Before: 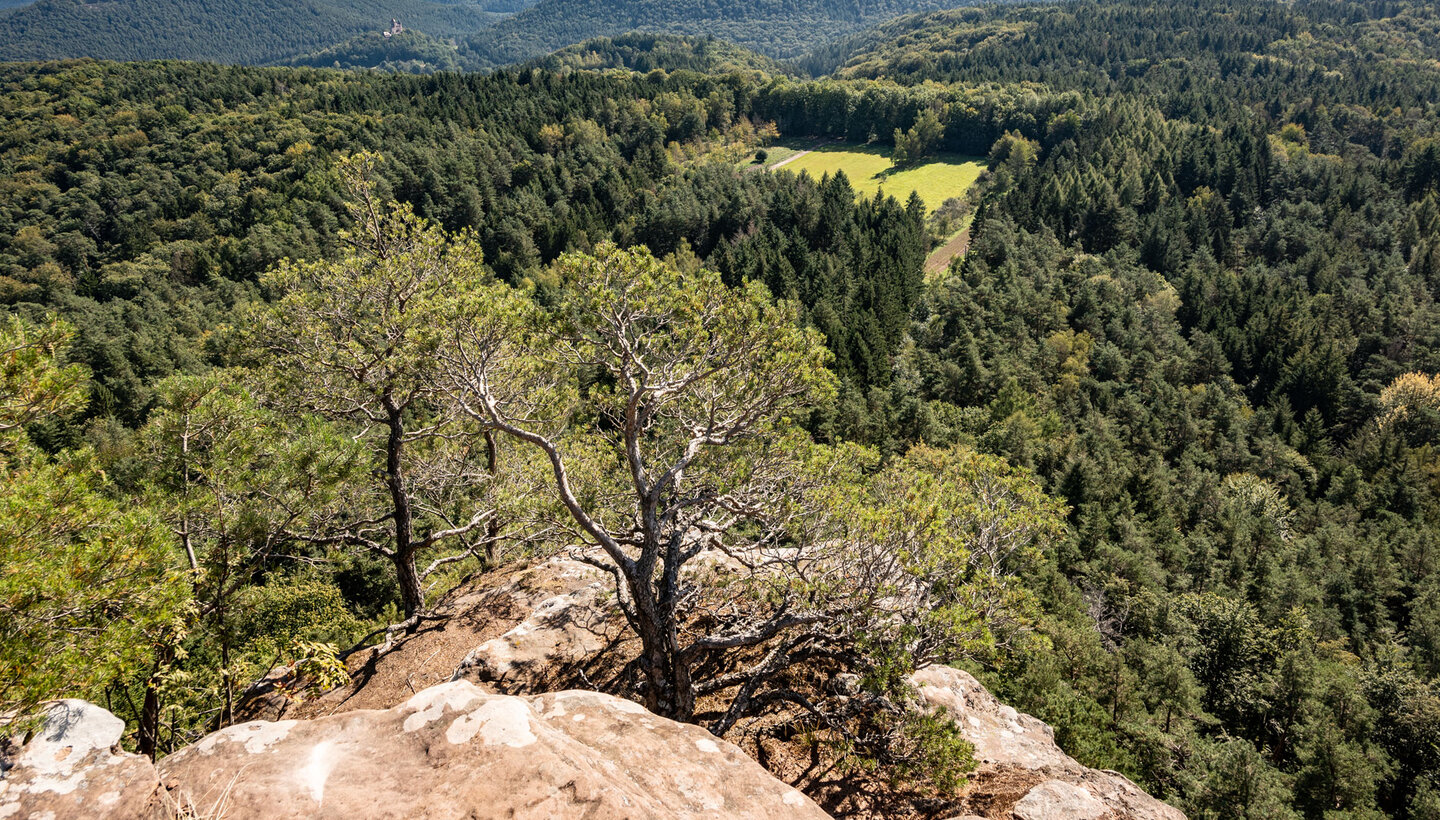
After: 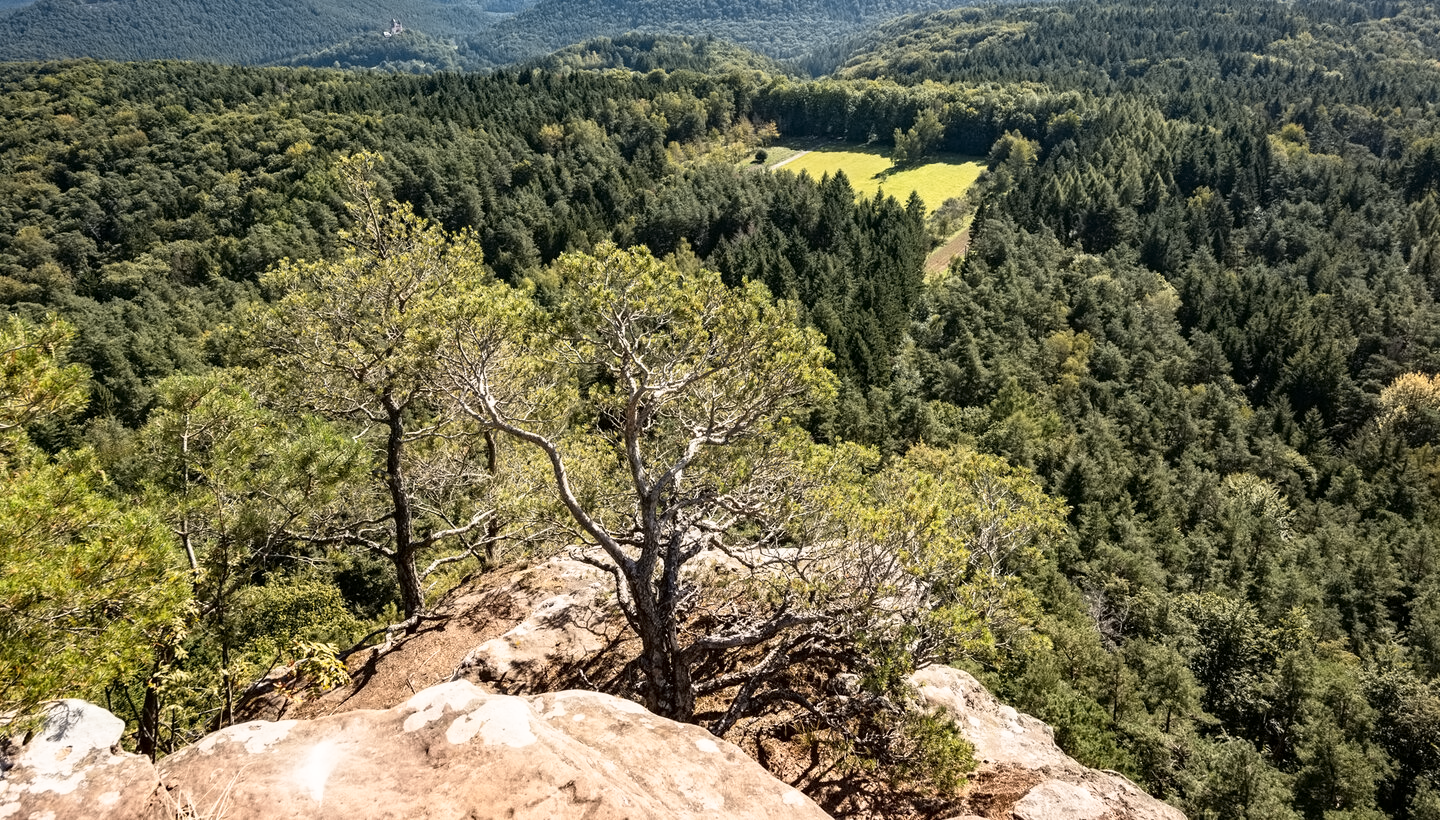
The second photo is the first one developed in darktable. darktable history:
contrast equalizer: y [[0.5 ×6], [0.5 ×6], [0.5 ×6], [0 ×6], [0, 0.039, 0.251, 0.29, 0.293, 0.292]]
tone curve: curves: ch0 [(0, 0) (0.003, 0.003) (0.011, 0.012) (0.025, 0.027) (0.044, 0.048) (0.069, 0.076) (0.1, 0.109) (0.136, 0.148) (0.177, 0.194) (0.224, 0.245) (0.277, 0.303) (0.335, 0.366) (0.399, 0.436) (0.468, 0.511) (0.543, 0.593) (0.623, 0.681) (0.709, 0.775) (0.801, 0.875) (0.898, 0.954) (1, 1)], preserve colors none
